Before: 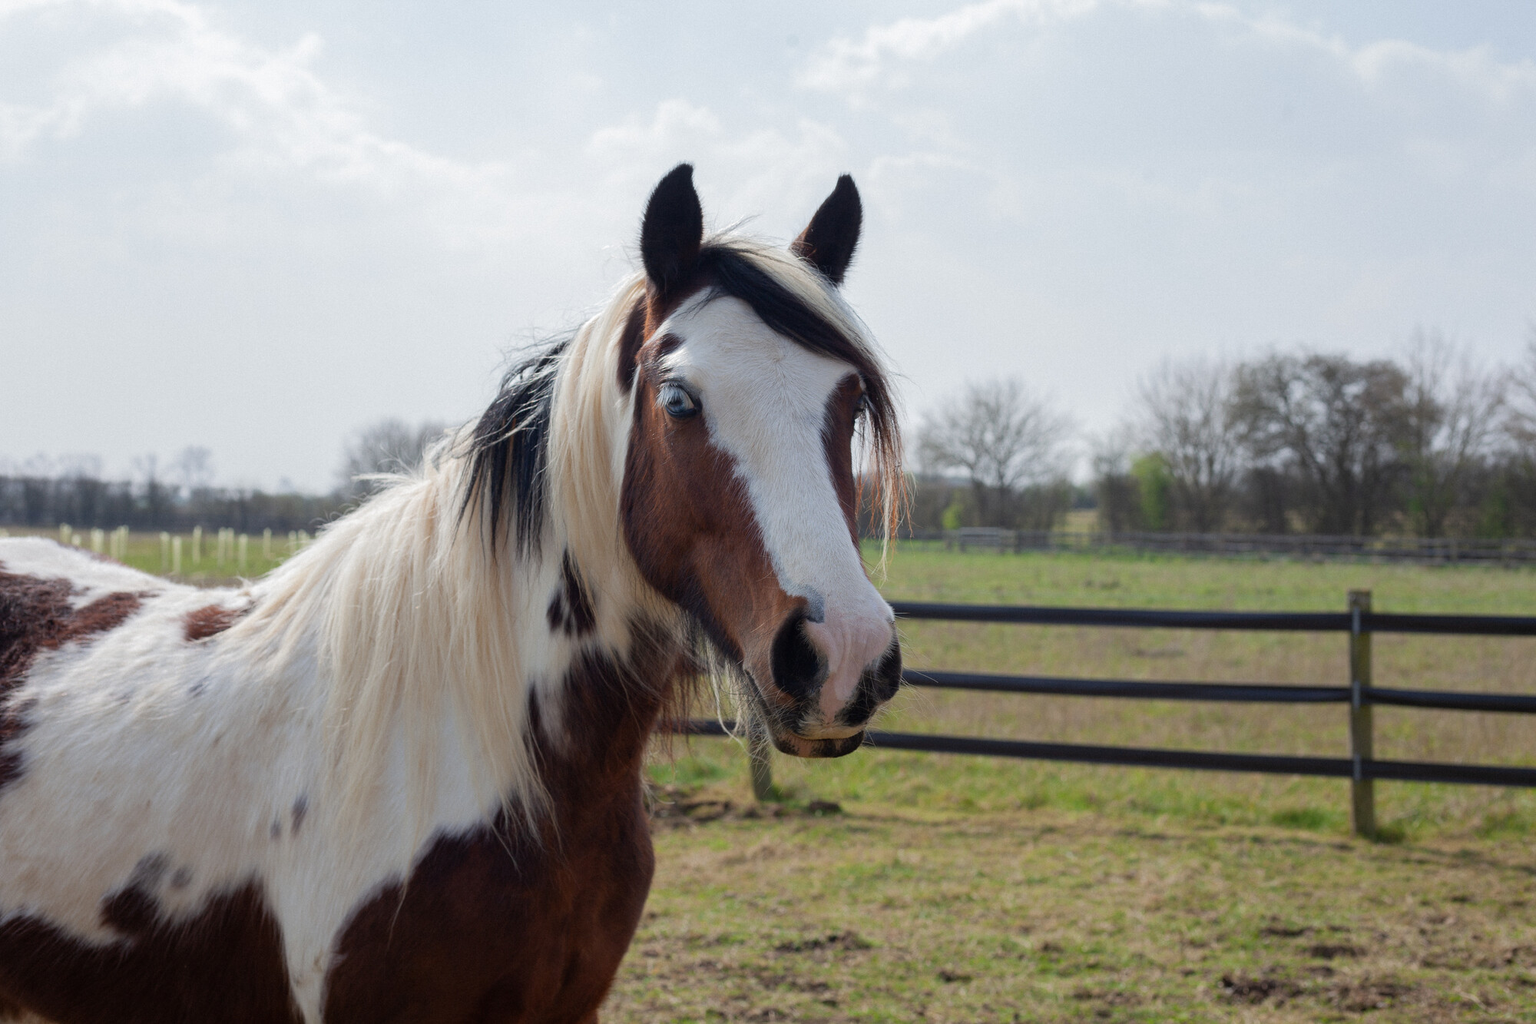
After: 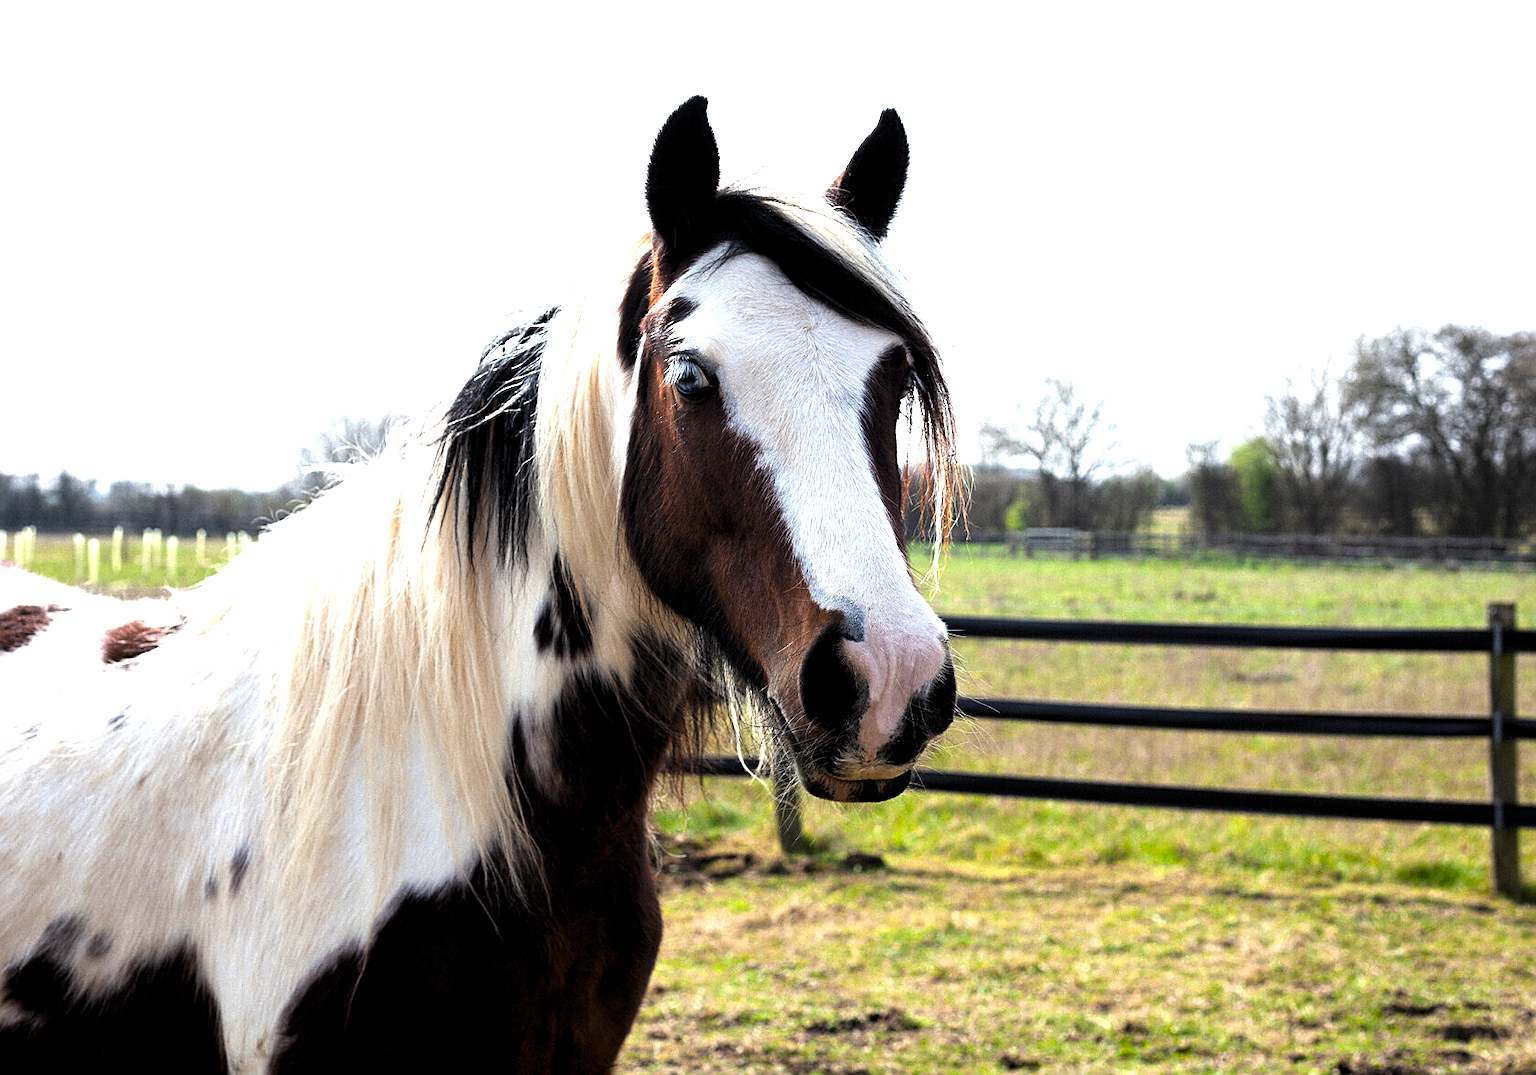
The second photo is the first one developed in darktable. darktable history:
crop: left 6.446%, top 8.188%, right 9.538%, bottom 3.548%
sharpen: on, module defaults
exposure: black level correction 0, exposure 0.5 EV, compensate highlight preservation false
levels: levels [0.044, 0.475, 0.791]
filmic rgb: black relative exposure -12 EV, white relative exposure 2.8 EV, threshold 3 EV, target black luminance 0%, hardness 8.06, latitude 70.41%, contrast 1.14, highlights saturation mix 10%, shadows ↔ highlights balance -0.388%, color science v4 (2020), iterations of high-quality reconstruction 10, contrast in shadows soft, contrast in highlights soft, enable highlight reconstruction true
